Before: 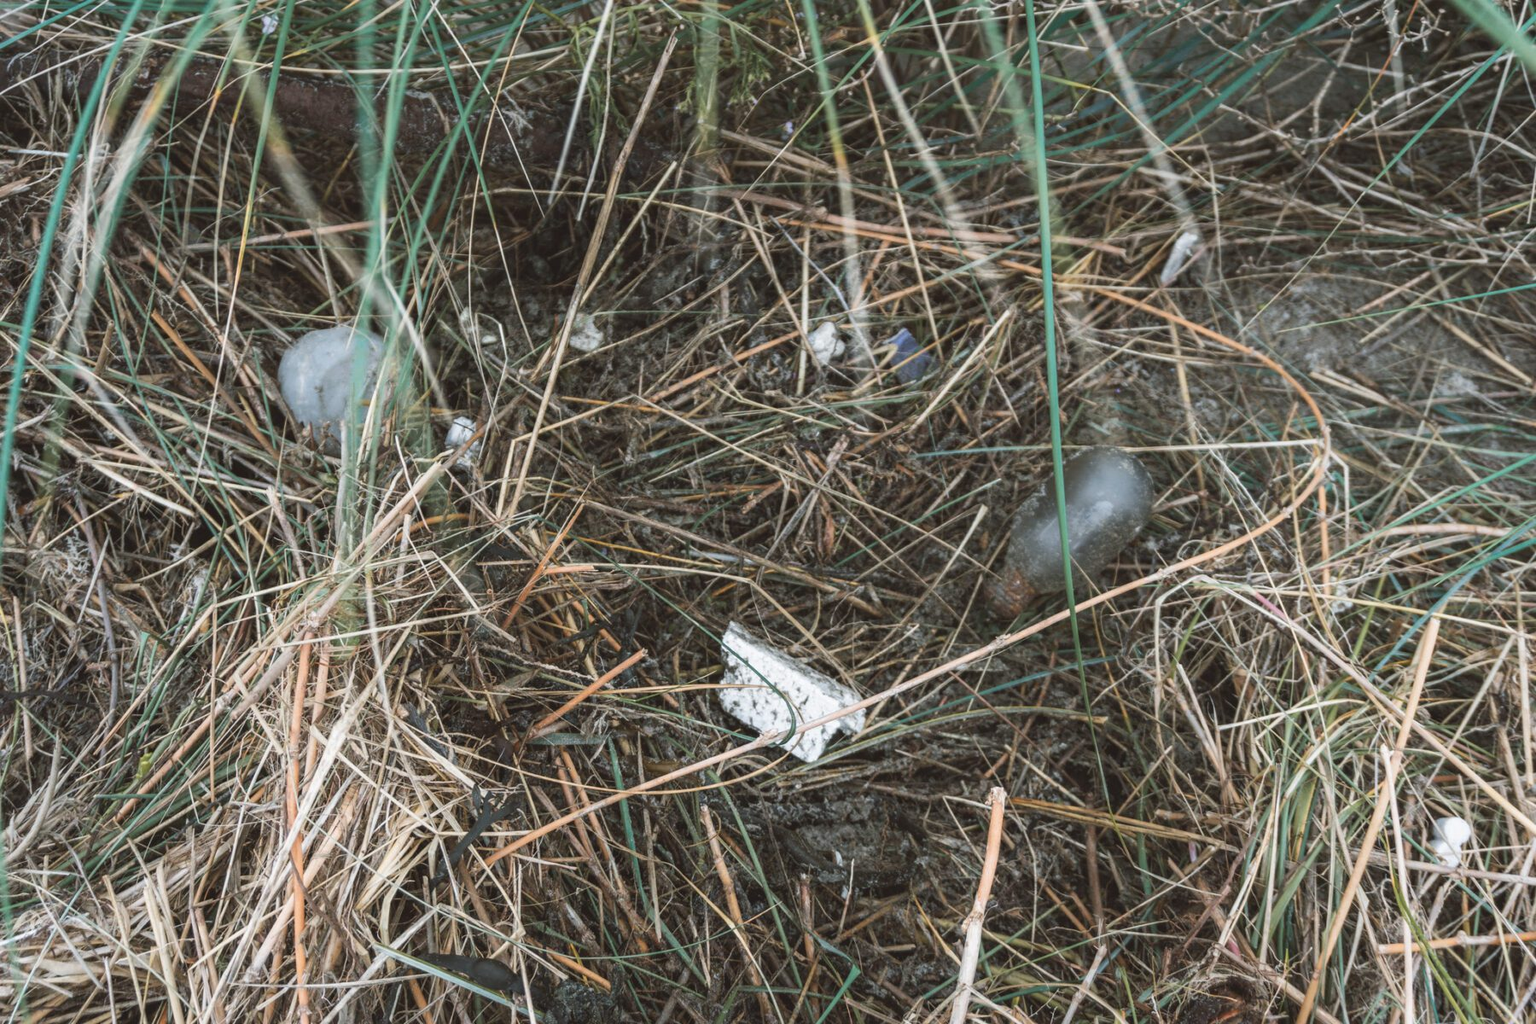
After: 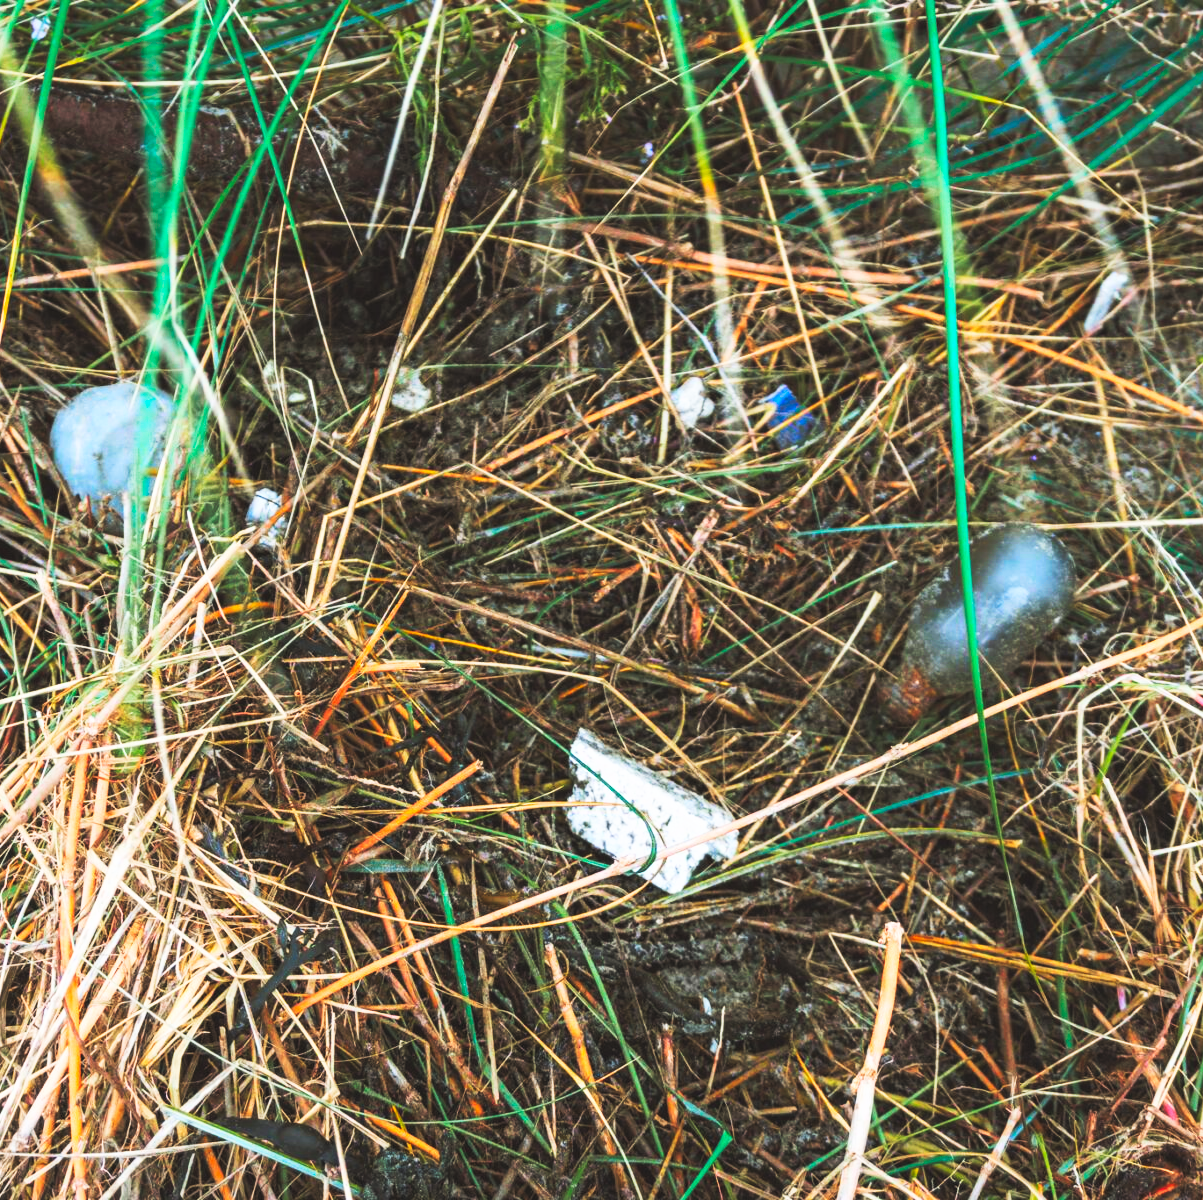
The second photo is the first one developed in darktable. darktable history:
base curve: curves: ch0 [(0, 0) (0.005, 0.002) (0.15, 0.3) (0.4, 0.7) (0.75, 0.95) (1, 1)], preserve colors none
tone curve: curves: ch0 [(0, 0) (0.765, 0.349) (1, 1)], preserve colors none
crop: left 15.382%, right 17.737%
contrast brightness saturation: brightness 0.988
